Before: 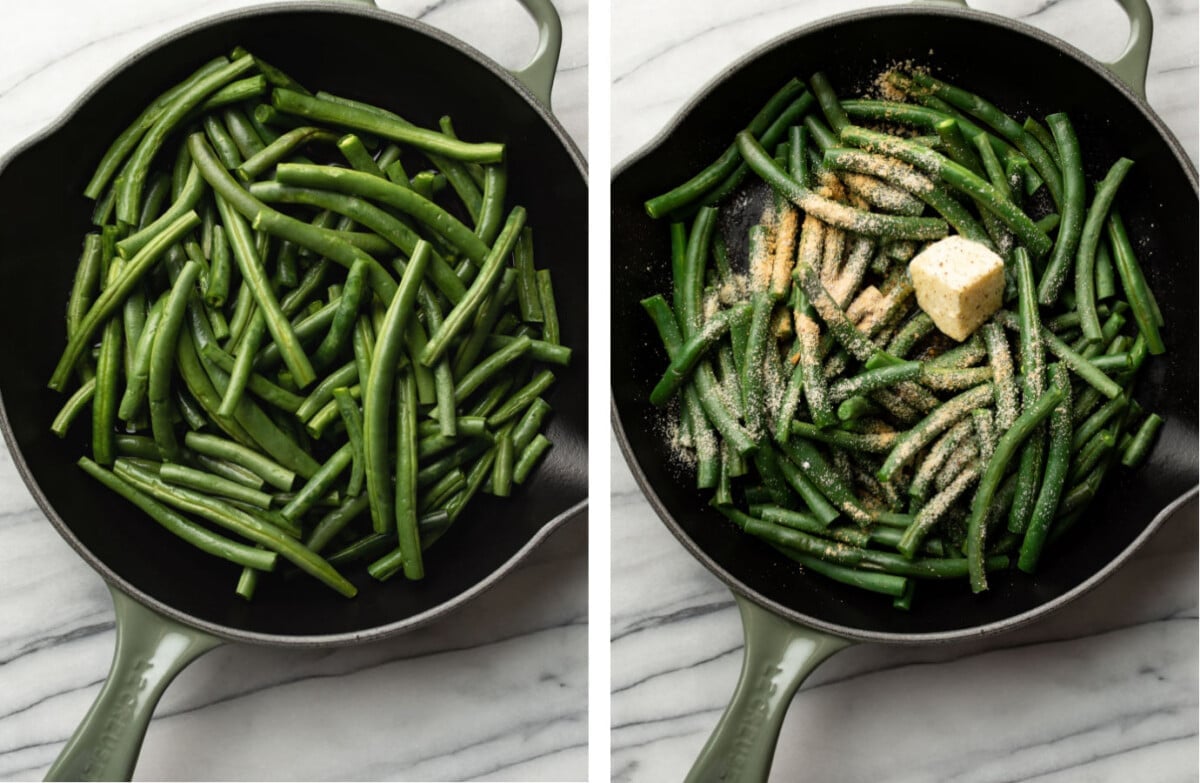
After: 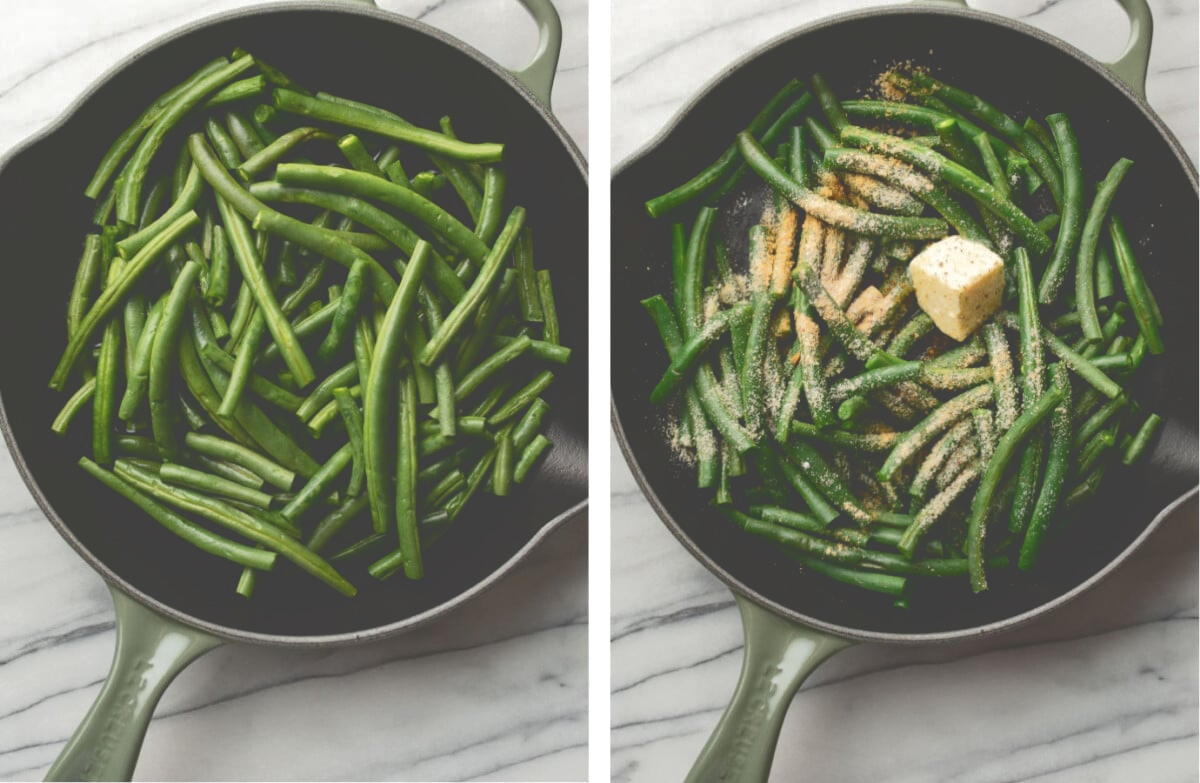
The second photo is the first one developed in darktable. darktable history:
tone curve: curves: ch0 [(0, 0) (0.003, 0.264) (0.011, 0.264) (0.025, 0.265) (0.044, 0.269) (0.069, 0.273) (0.1, 0.28) (0.136, 0.292) (0.177, 0.309) (0.224, 0.336) (0.277, 0.371) (0.335, 0.412) (0.399, 0.469) (0.468, 0.533) (0.543, 0.595) (0.623, 0.66) (0.709, 0.73) (0.801, 0.8) (0.898, 0.854) (1, 1)], color space Lab, independent channels, preserve colors none
exposure: black level correction -0.003, exposure 0.039 EV, compensate exposure bias true, compensate highlight preservation false
